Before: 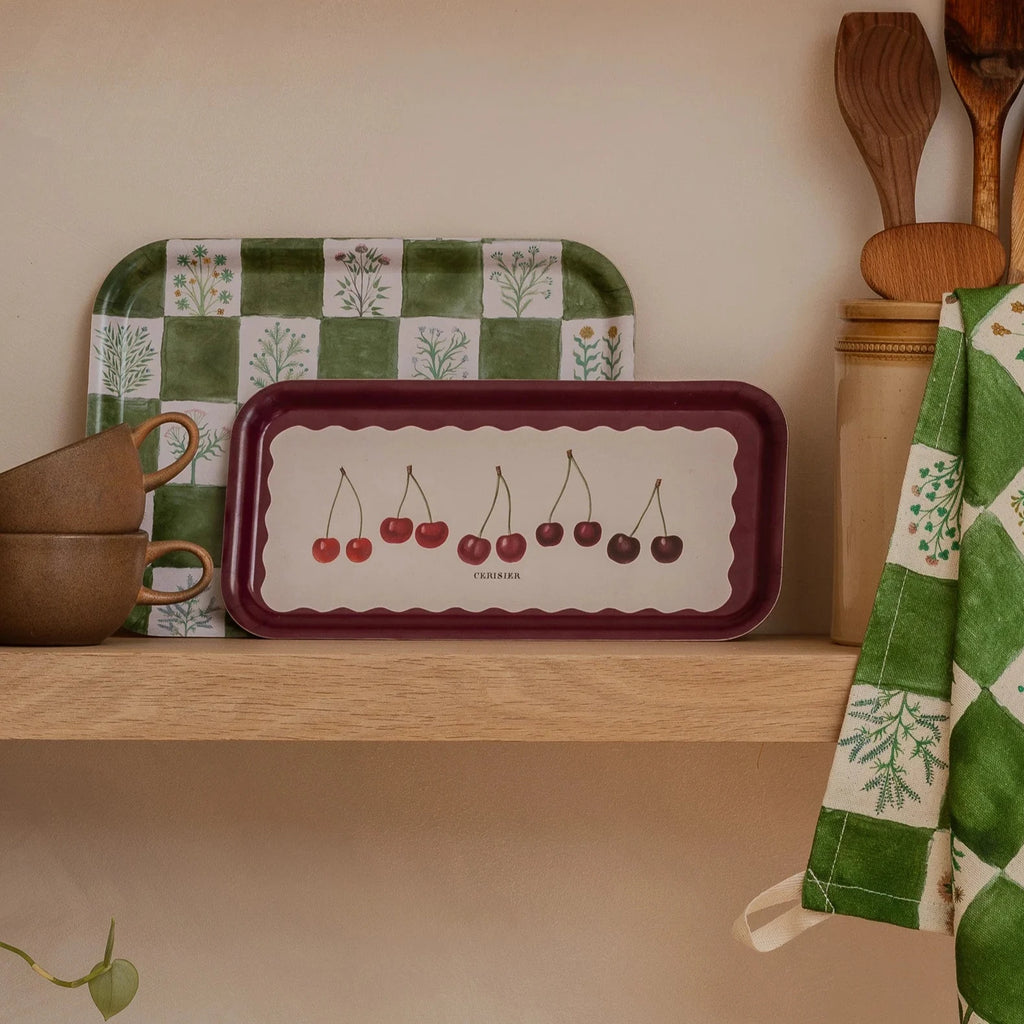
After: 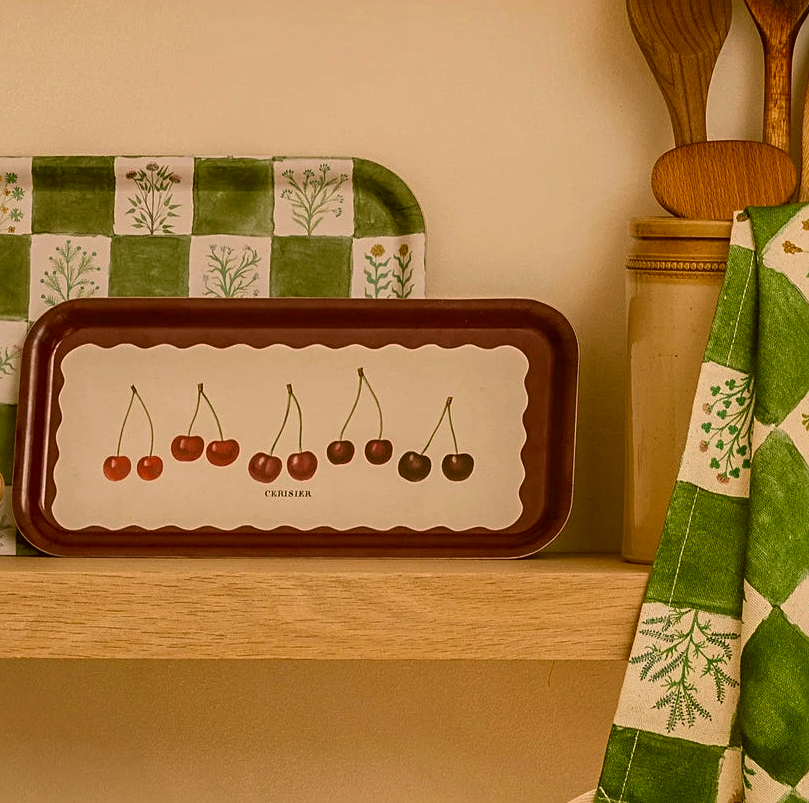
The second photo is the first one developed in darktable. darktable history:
crop and rotate: left 20.491%, top 8.048%, right 0.448%, bottom 13.504%
exposure: exposure 0.203 EV, compensate exposure bias true, compensate highlight preservation false
sharpen: radius 2.178, amount 0.377, threshold 0.153
shadows and highlights: shadows -9.29, white point adjustment 1.46, highlights 9.95
color correction: highlights a* 8.68, highlights b* 15.4, shadows a* -0.61, shadows b* 26.02
